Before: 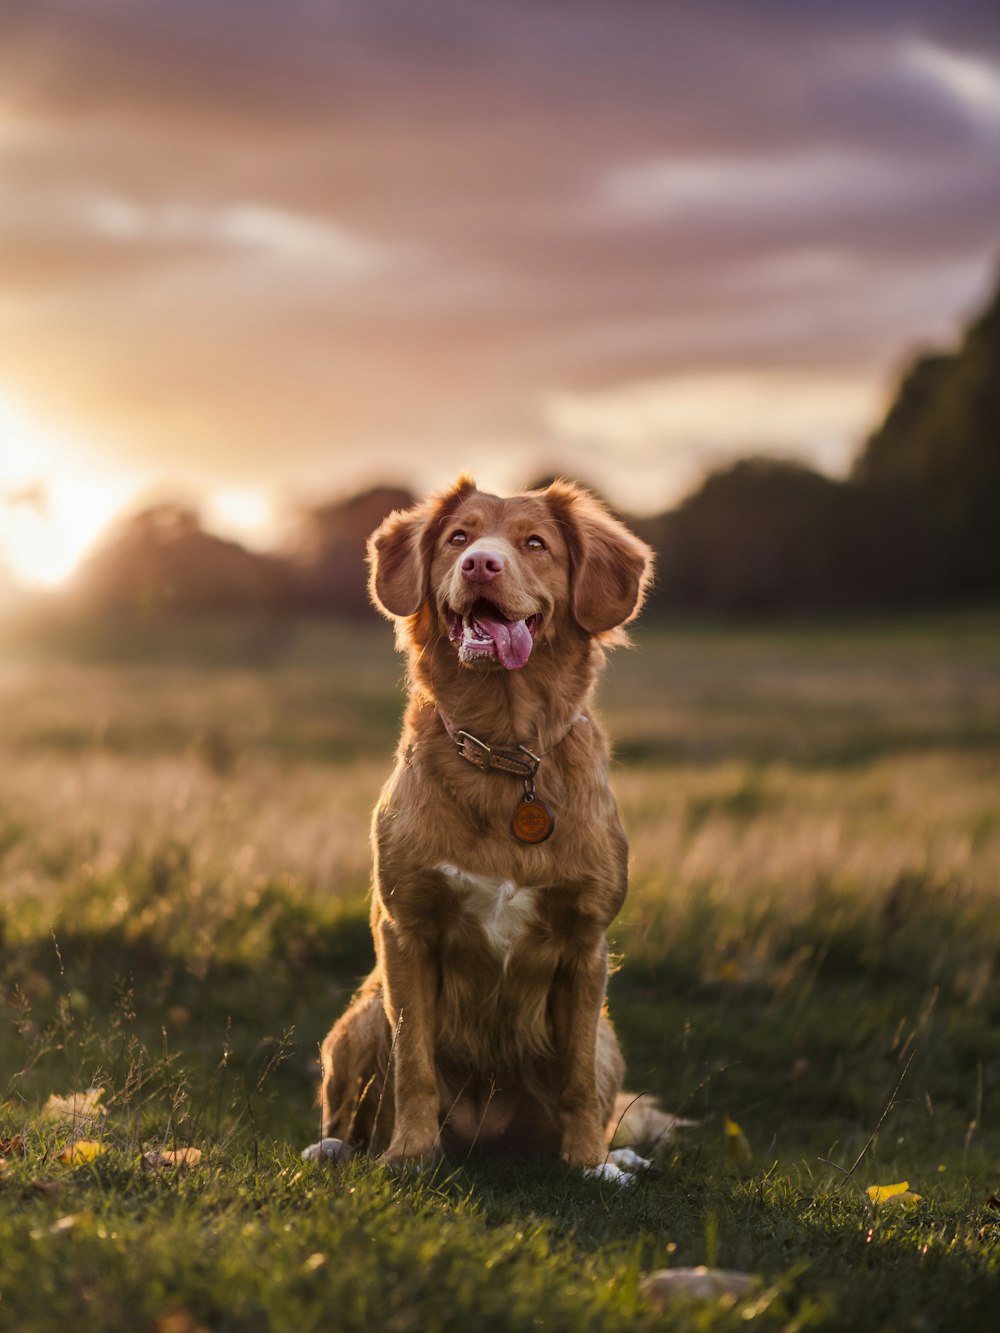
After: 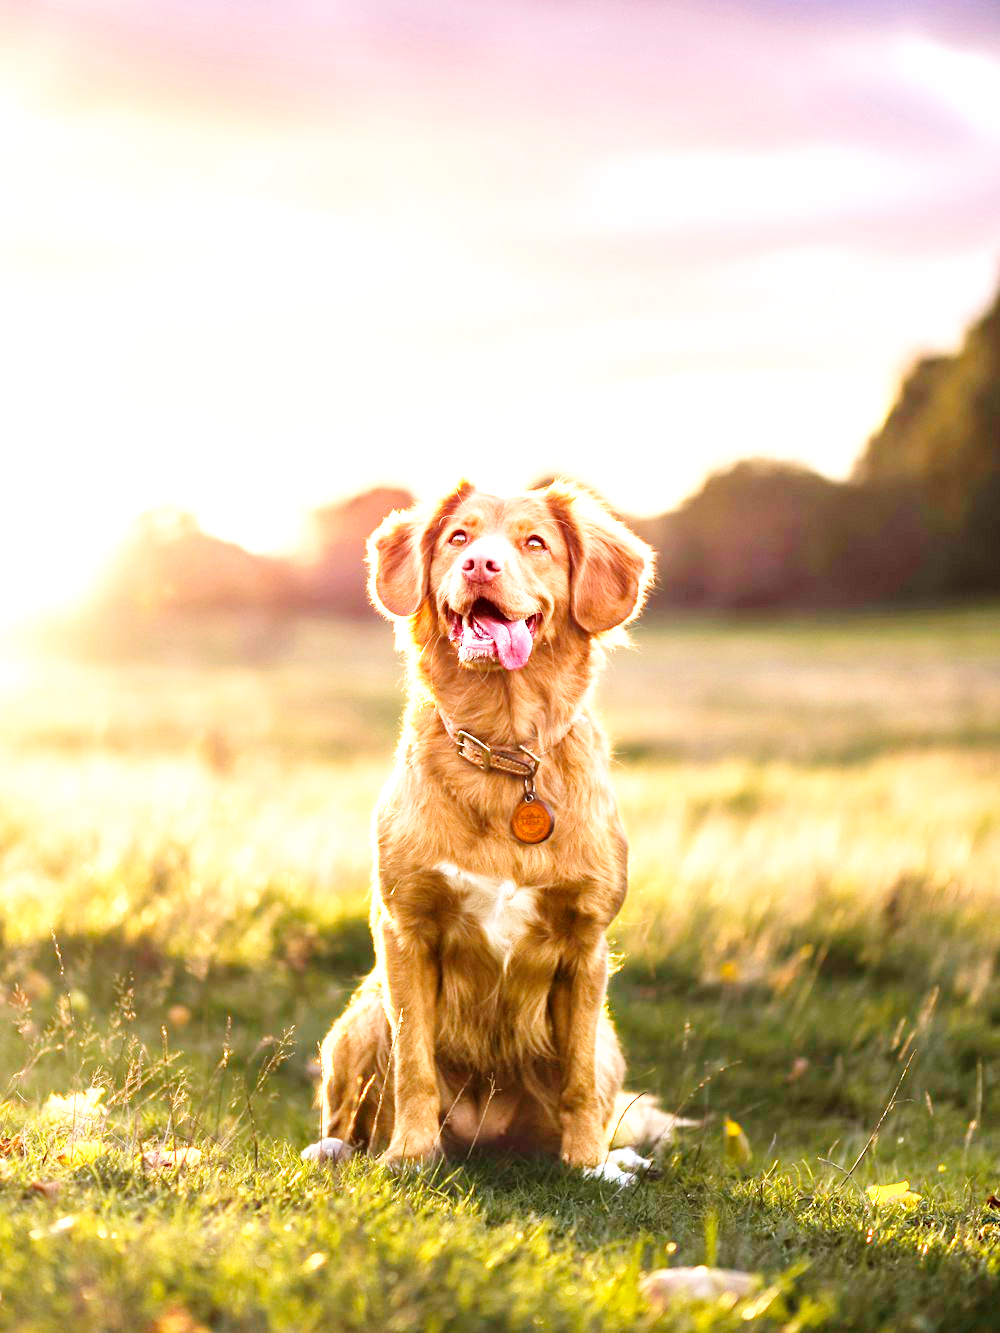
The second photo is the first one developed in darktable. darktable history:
exposure: black level correction 0, exposure 1.683 EV, compensate exposure bias true, compensate highlight preservation false
base curve: curves: ch0 [(0, 0) (0.008, 0.007) (0.022, 0.029) (0.048, 0.089) (0.092, 0.197) (0.191, 0.399) (0.275, 0.534) (0.357, 0.65) (0.477, 0.78) (0.542, 0.833) (0.799, 0.973) (1, 1)], preserve colors none
